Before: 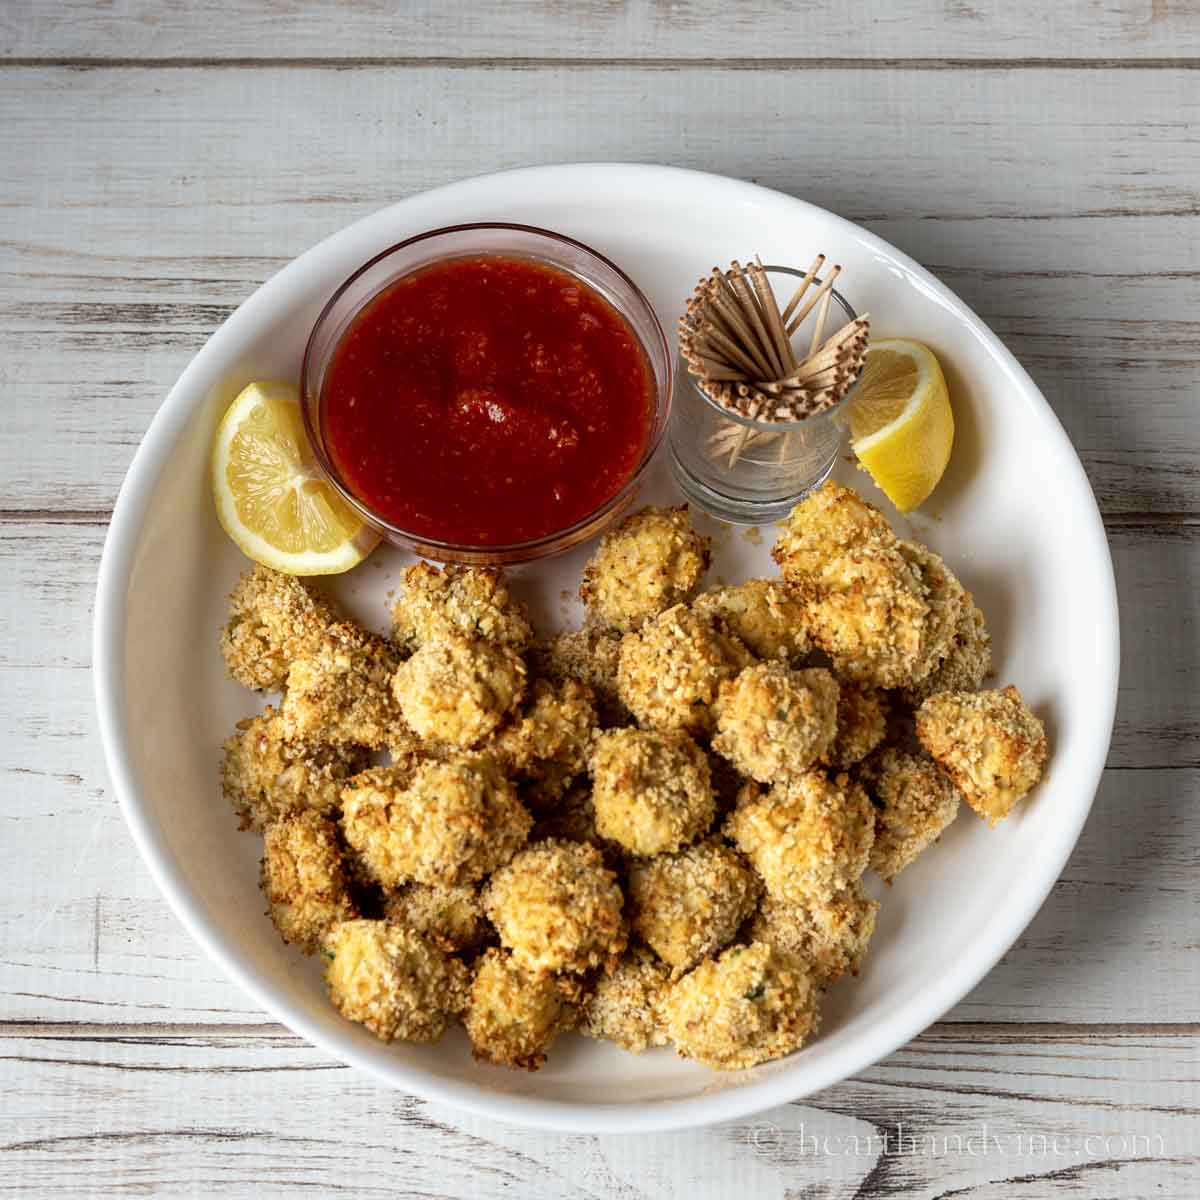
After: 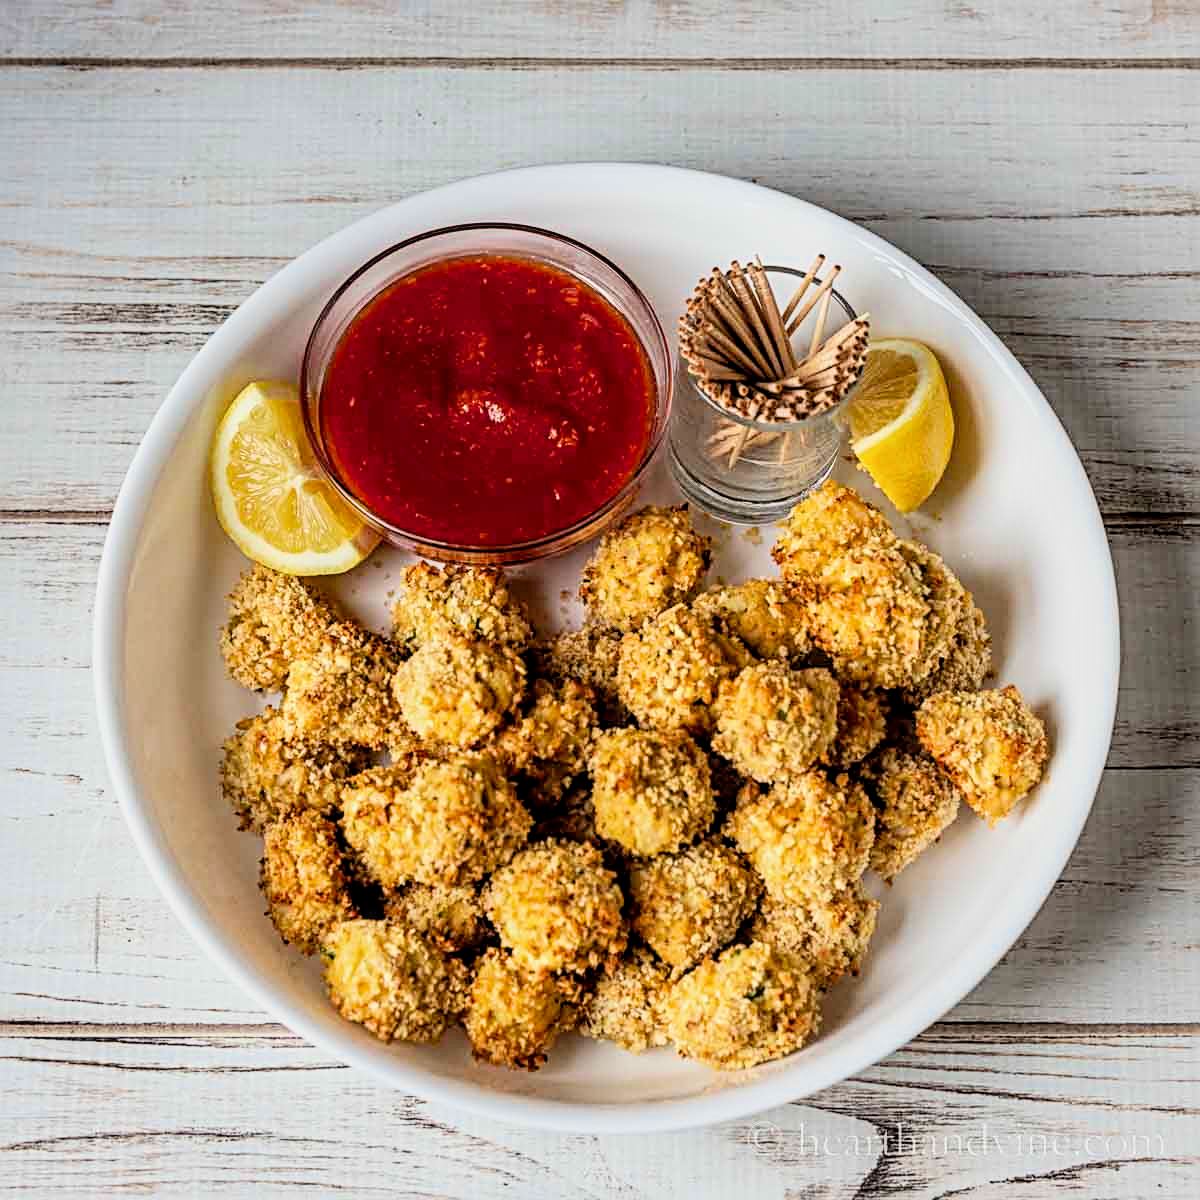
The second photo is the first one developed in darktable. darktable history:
local contrast: detail 130%
filmic rgb: black relative exposure -7.65 EV, white relative exposure 4.56 EV, hardness 3.61, contrast 1.051, color science v6 (2022)
exposure: exposure 0.566 EV, compensate highlight preservation false
sharpen: radius 3.988
